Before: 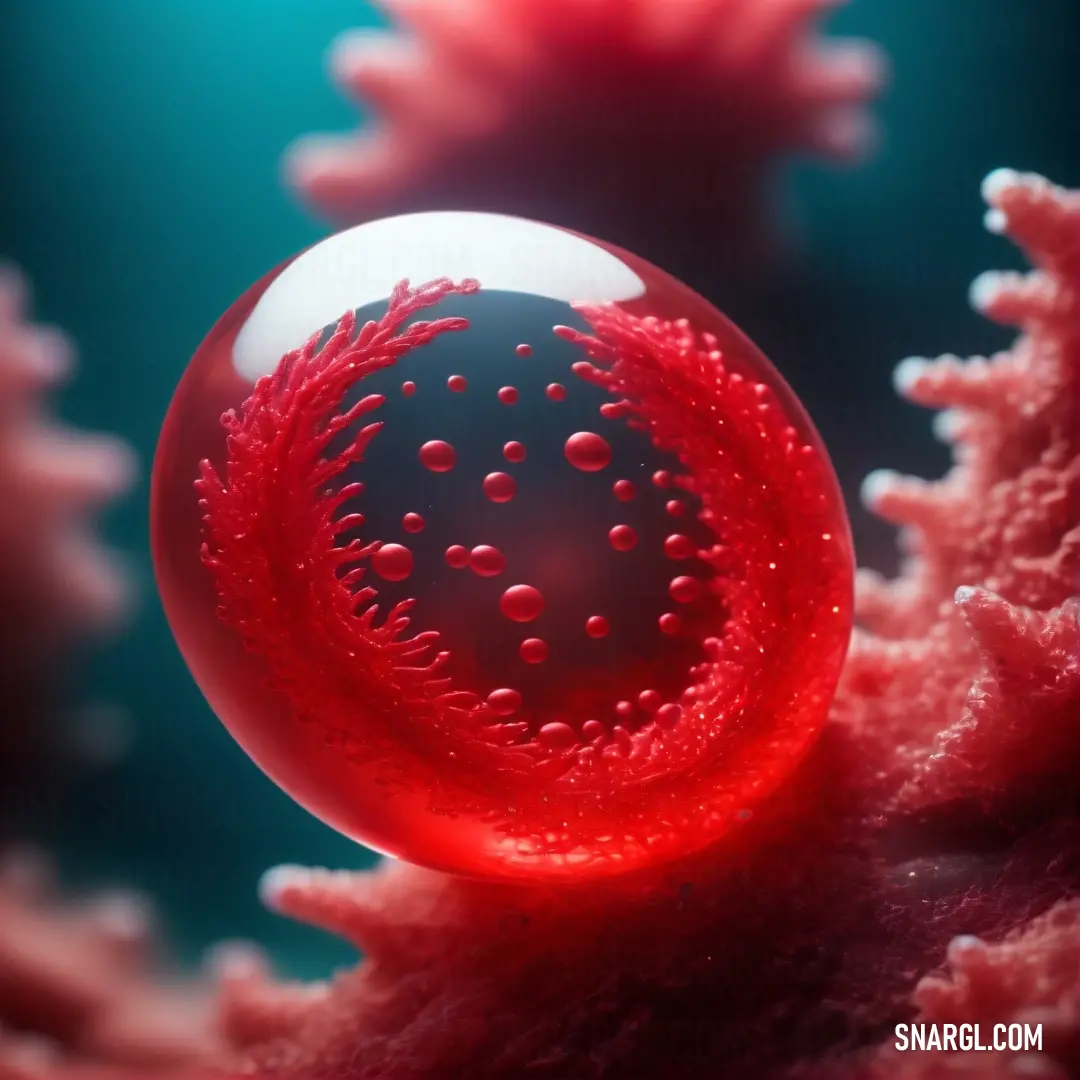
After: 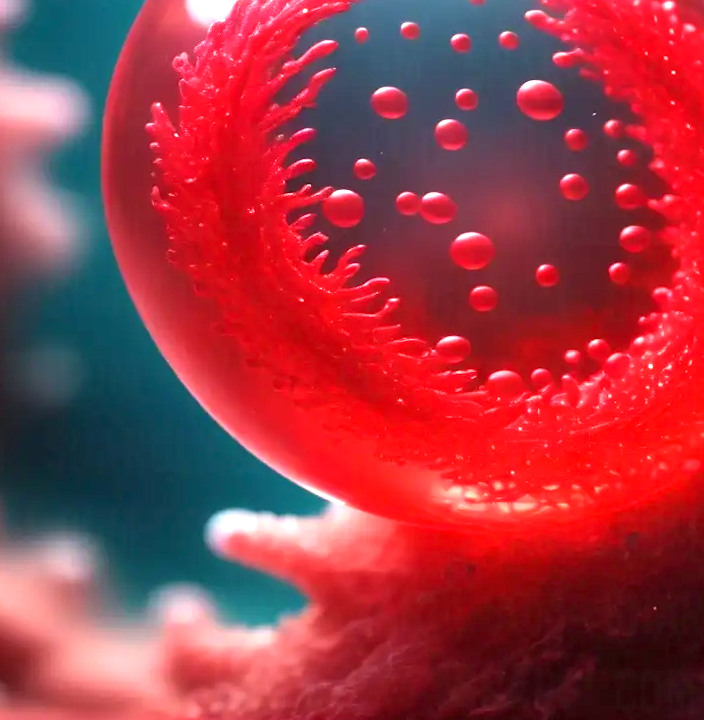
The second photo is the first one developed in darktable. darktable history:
exposure: black level correction 0, exposure 1.281 EV, compensate highlight preservation false
crop and rotate: angle -0.731°, left 3.97%, top 32.4%, right 29.931%
